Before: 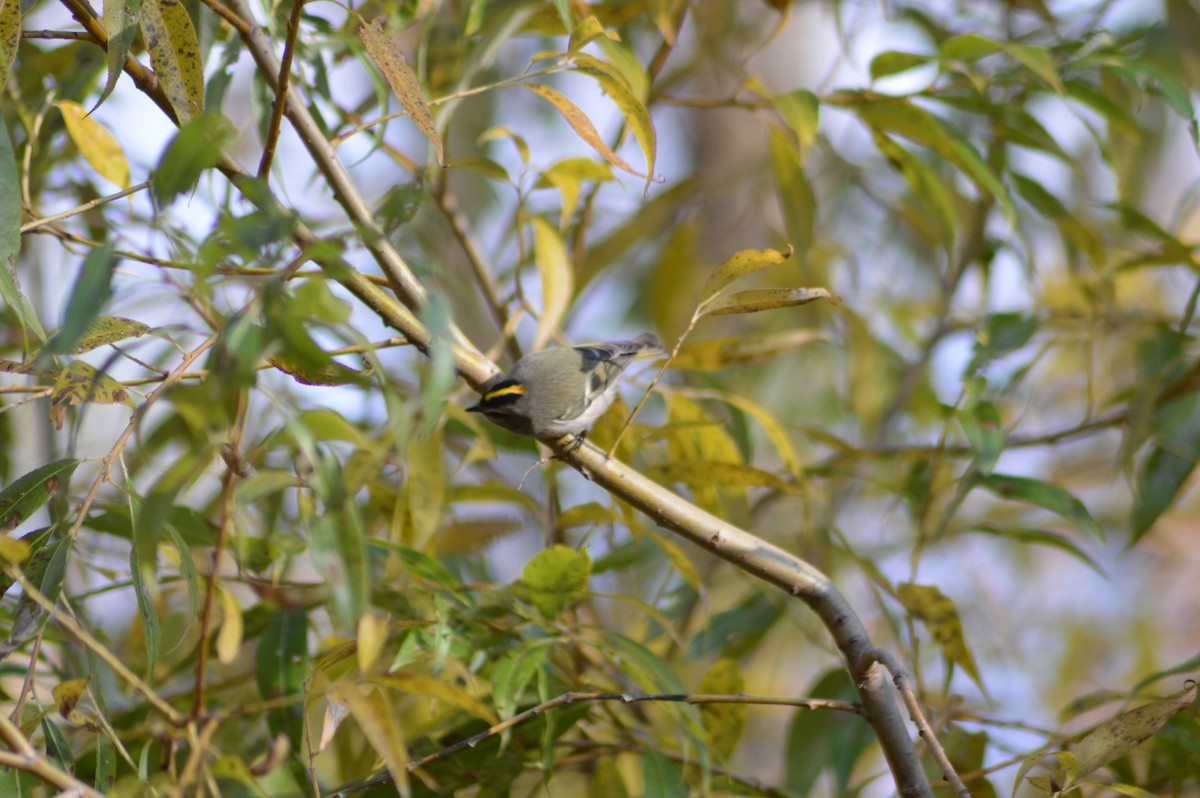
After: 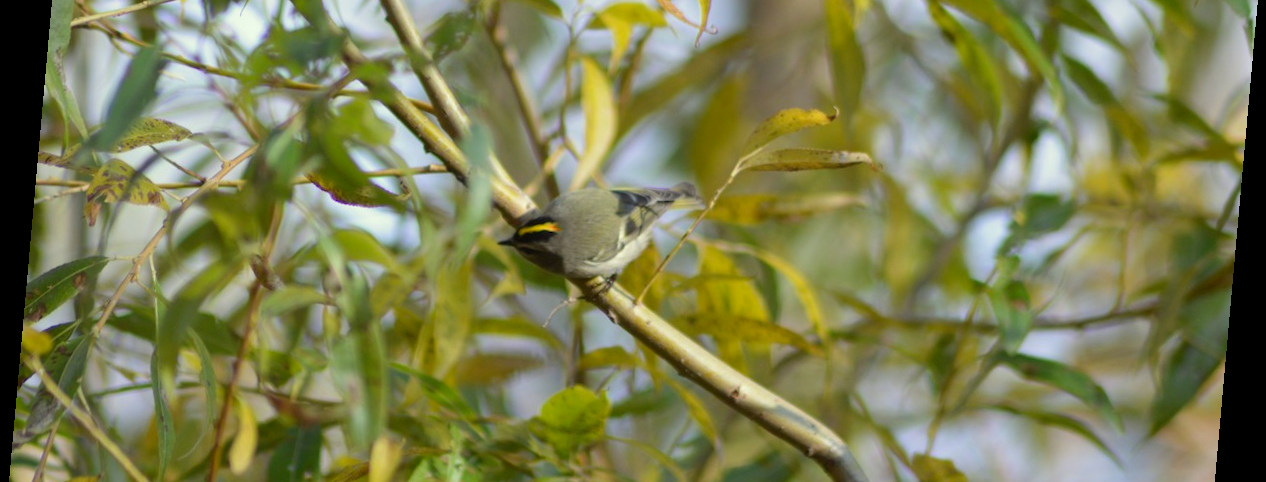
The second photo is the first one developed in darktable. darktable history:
crop and rotate: top 23.043%, bottom 23.437%
split-toning: shadows › saturation 0.61, highlights › saturation 0.58, balance -28.74, compress 87.36%
rotate and perspective: rotation 5.12°, automatic cropping off
color correction: highlights a* -5.94, highlights b* 11.19
